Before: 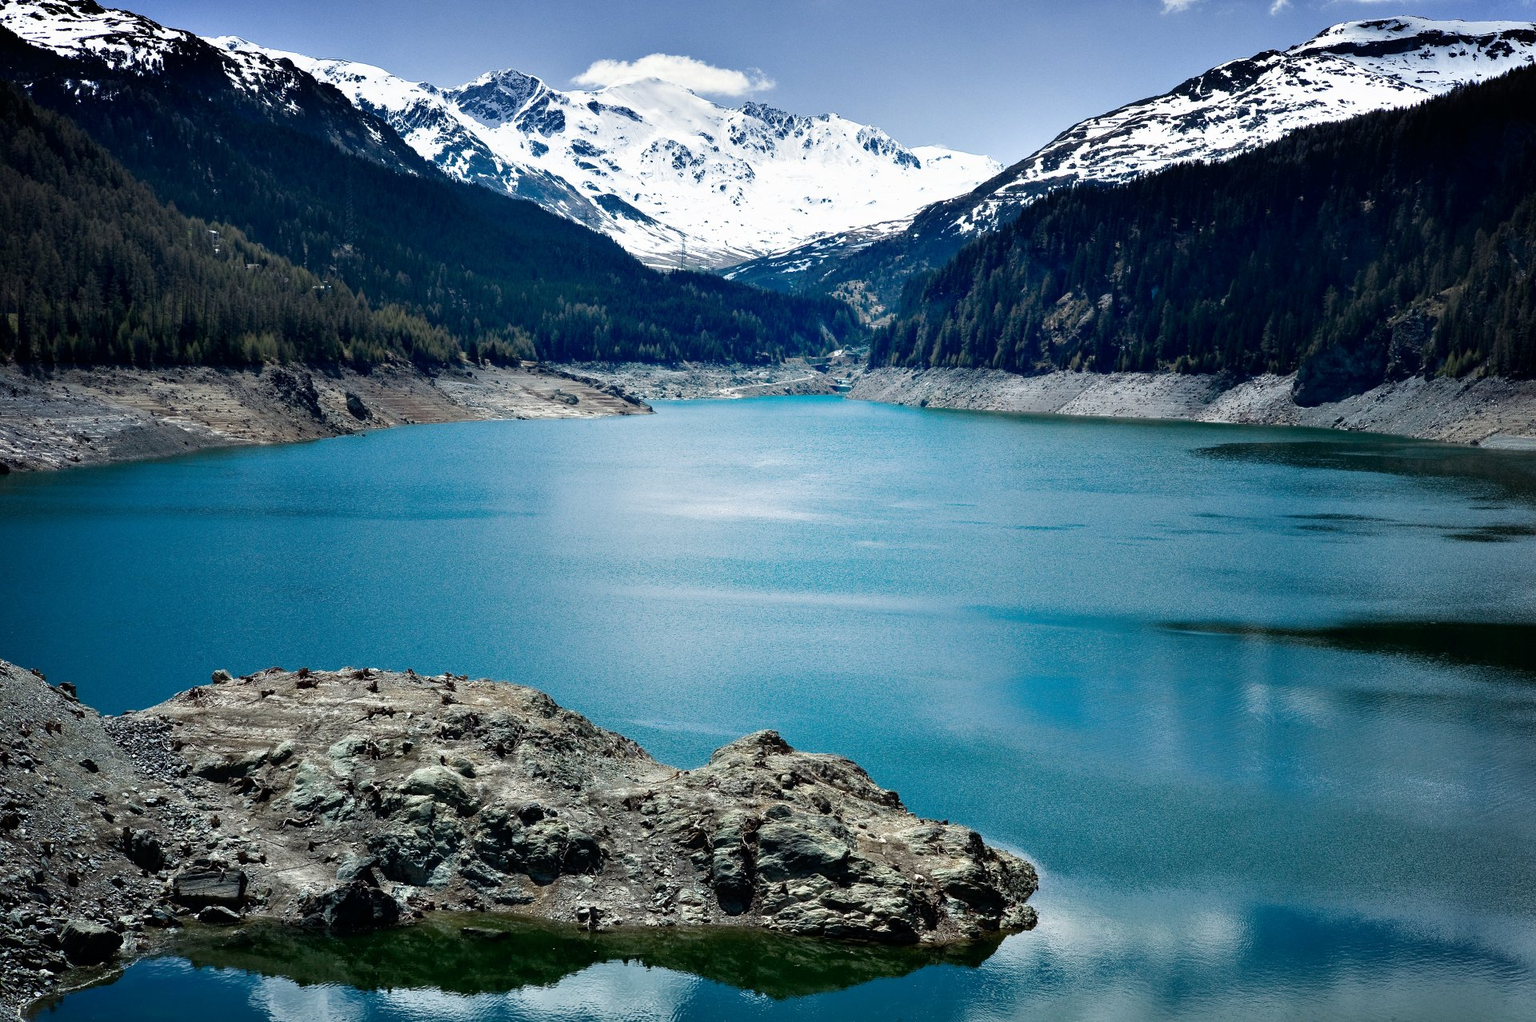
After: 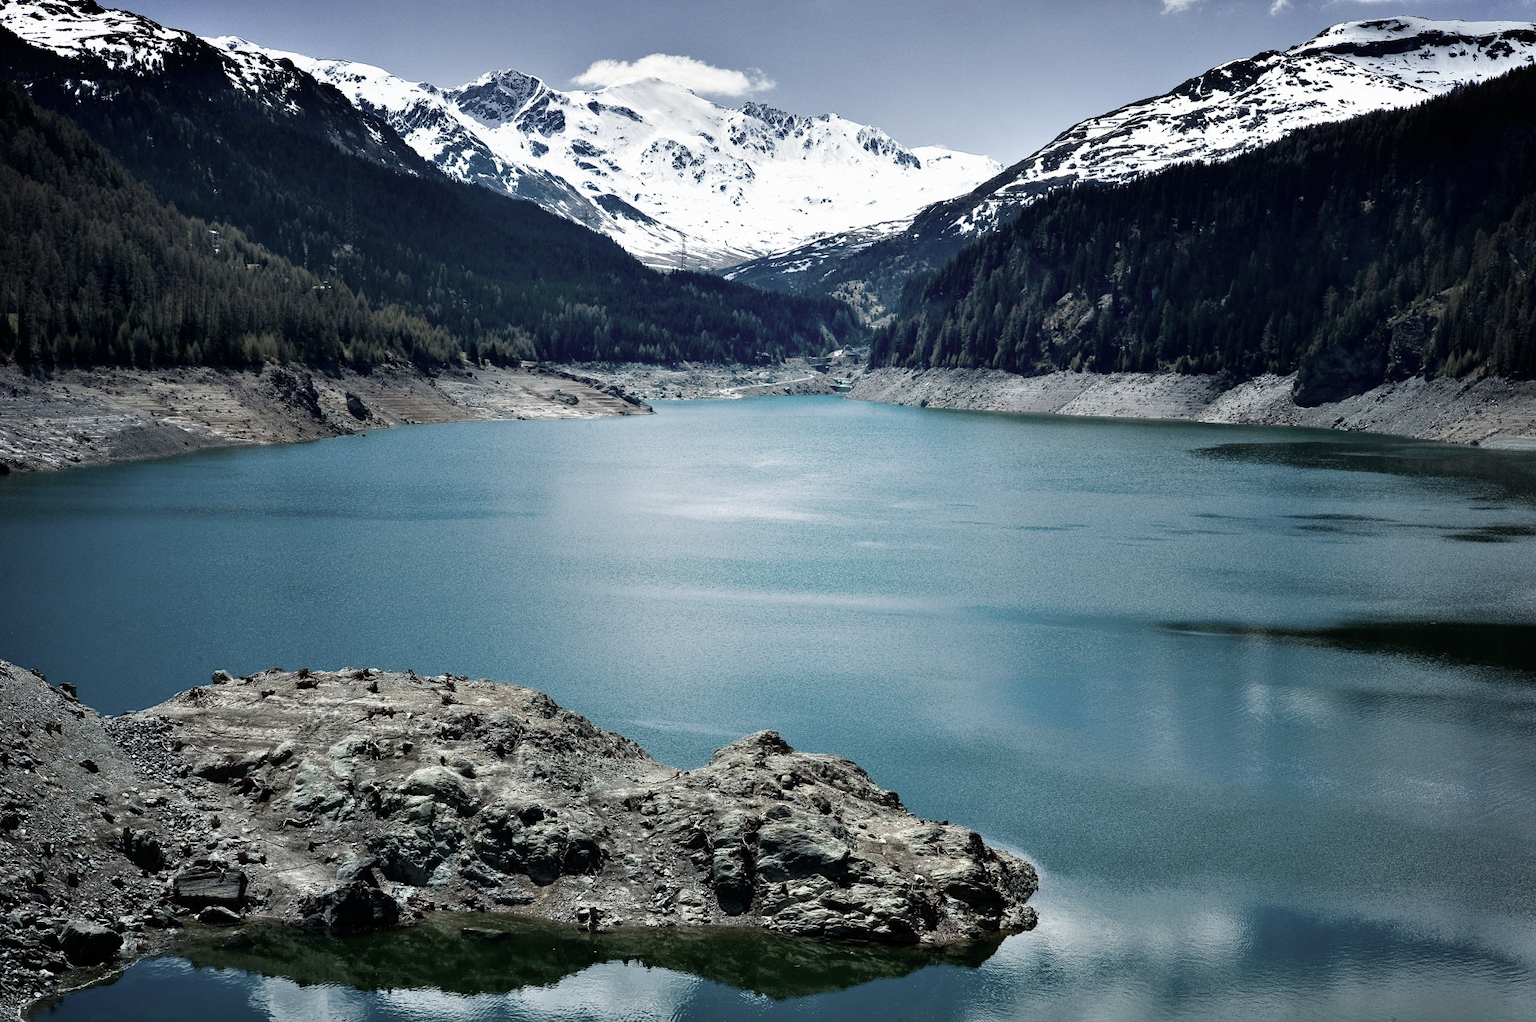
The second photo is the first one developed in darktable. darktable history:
color correction: highlights b* 0.015, saturation 0.6
